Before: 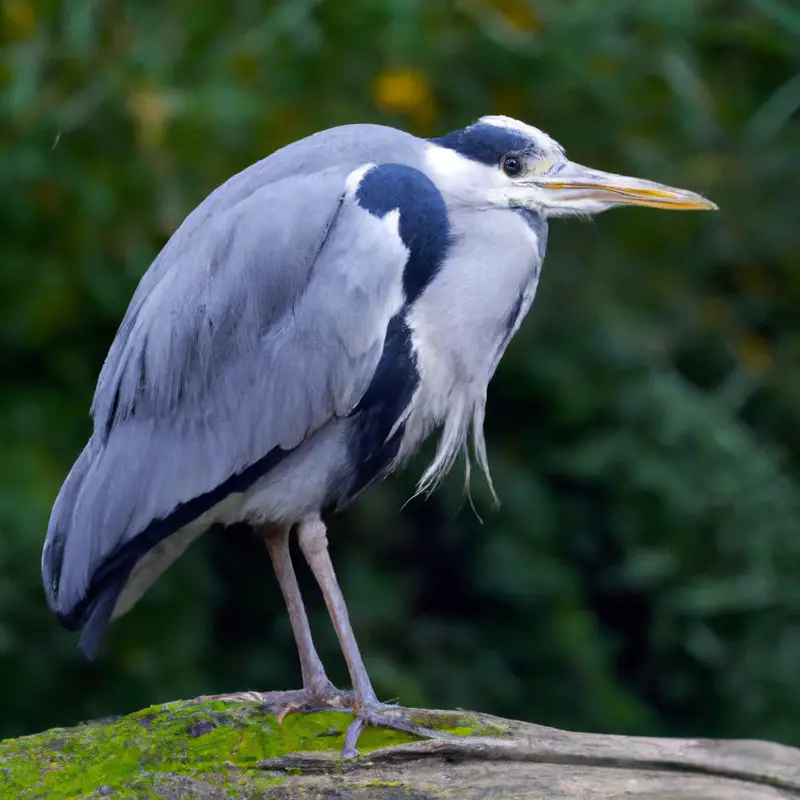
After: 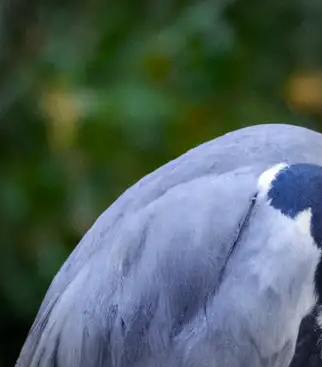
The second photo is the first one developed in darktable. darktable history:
color balance rgb: perceptual saturation grading › global saturation 0.936%, global vibrance 15.059%
crop and rotate: left 11.118%, top 0.092%, right 48.595%, bottom 53.933%
local contrast: on, module defaults
vignetting: automatic ratio true, unbound false
